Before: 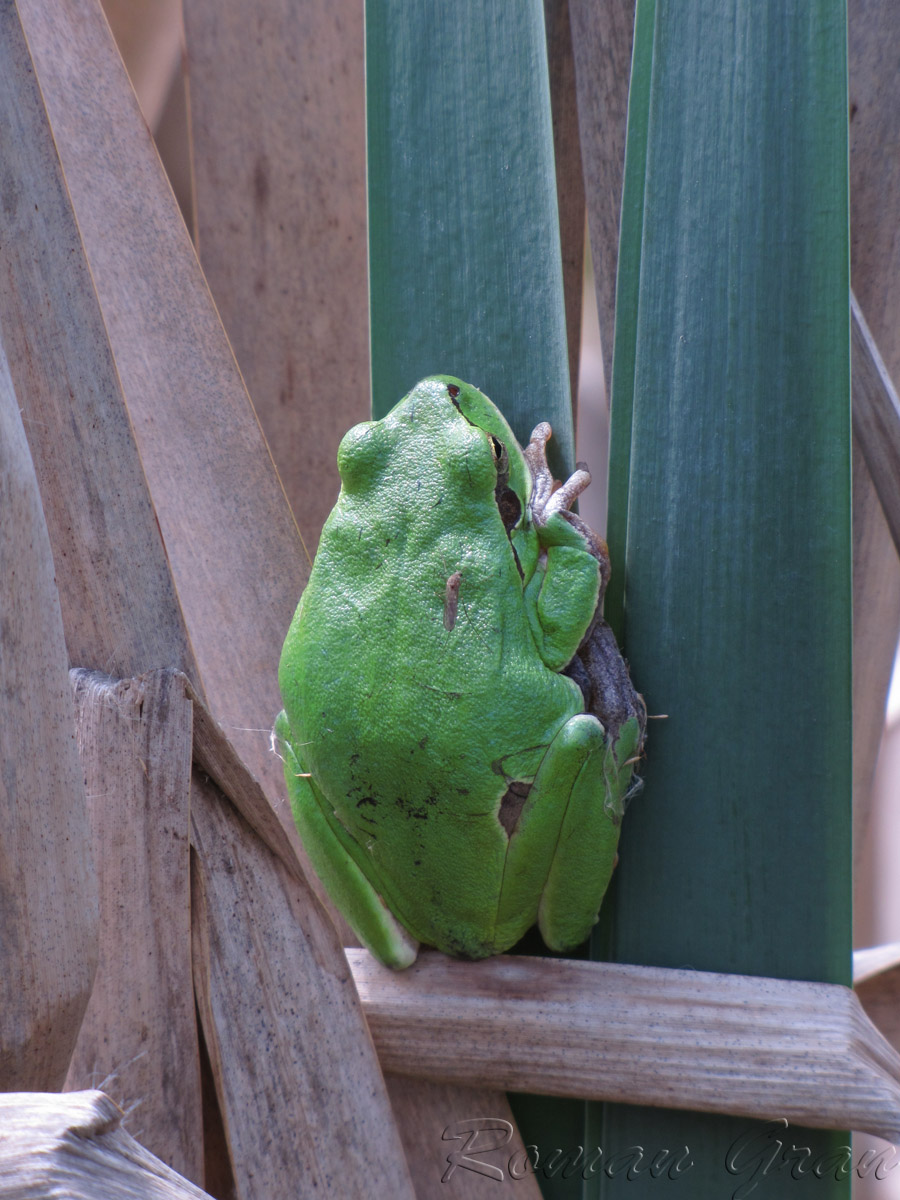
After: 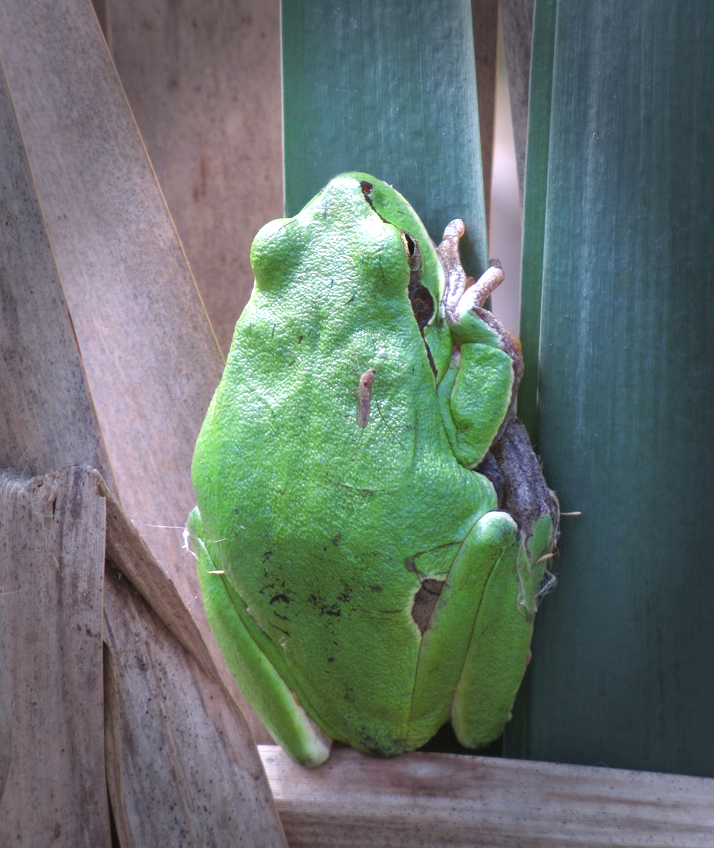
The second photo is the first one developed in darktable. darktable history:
vignetting: fall-off start 66.7%, fall-off radius 39.74%, brightness -0.576, saturation -0.258, automatic ratio true, width/height ratio 0.671, dithering 16-bit output
crop: left 9.712%, top 16.928%, right 10.845%, bottom 12.332%
exposure: black level correction 0, exposure 0.7 EV, compensate exposure bias true, compensate highlight preservation false
